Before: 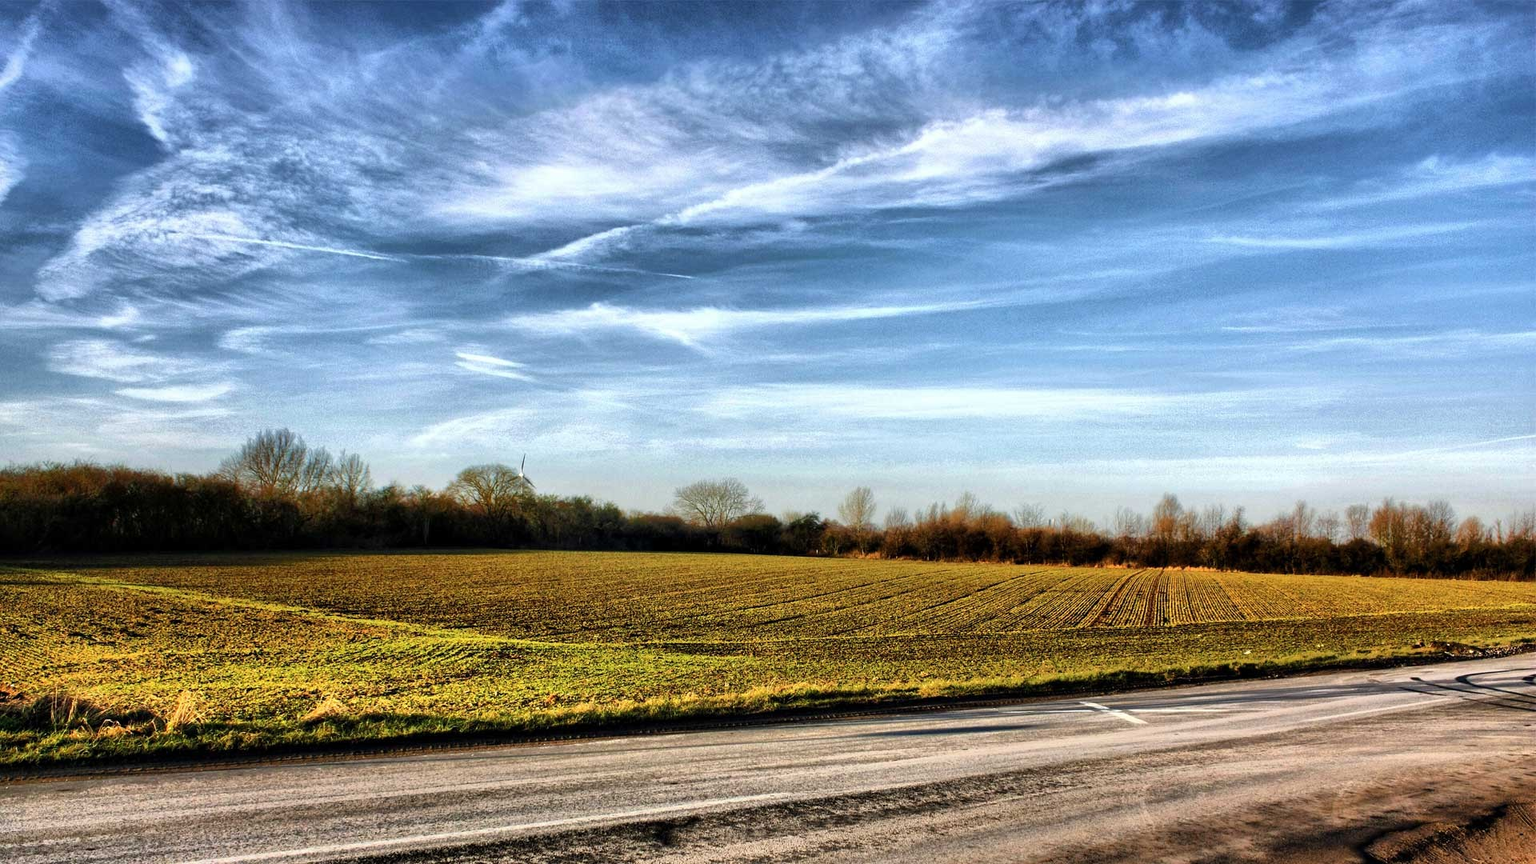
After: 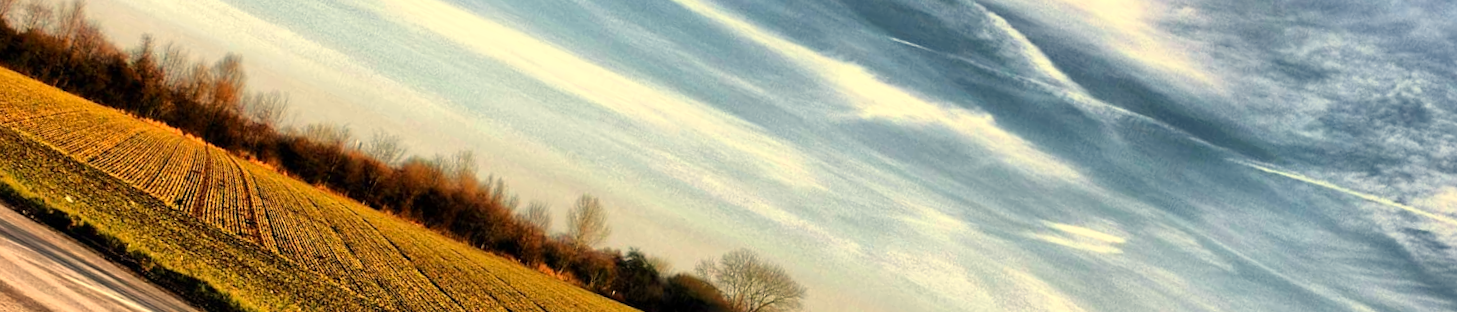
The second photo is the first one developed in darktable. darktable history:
crop and rotate: angle 16.12°, top 30.835%, bottom 35.653%
white balance: red 1.138, green 0.996, blue 0.812
contrast brightness saturation: saturation 0.1
rotate and perspective: rotation -6.83°, automatic cropping off
